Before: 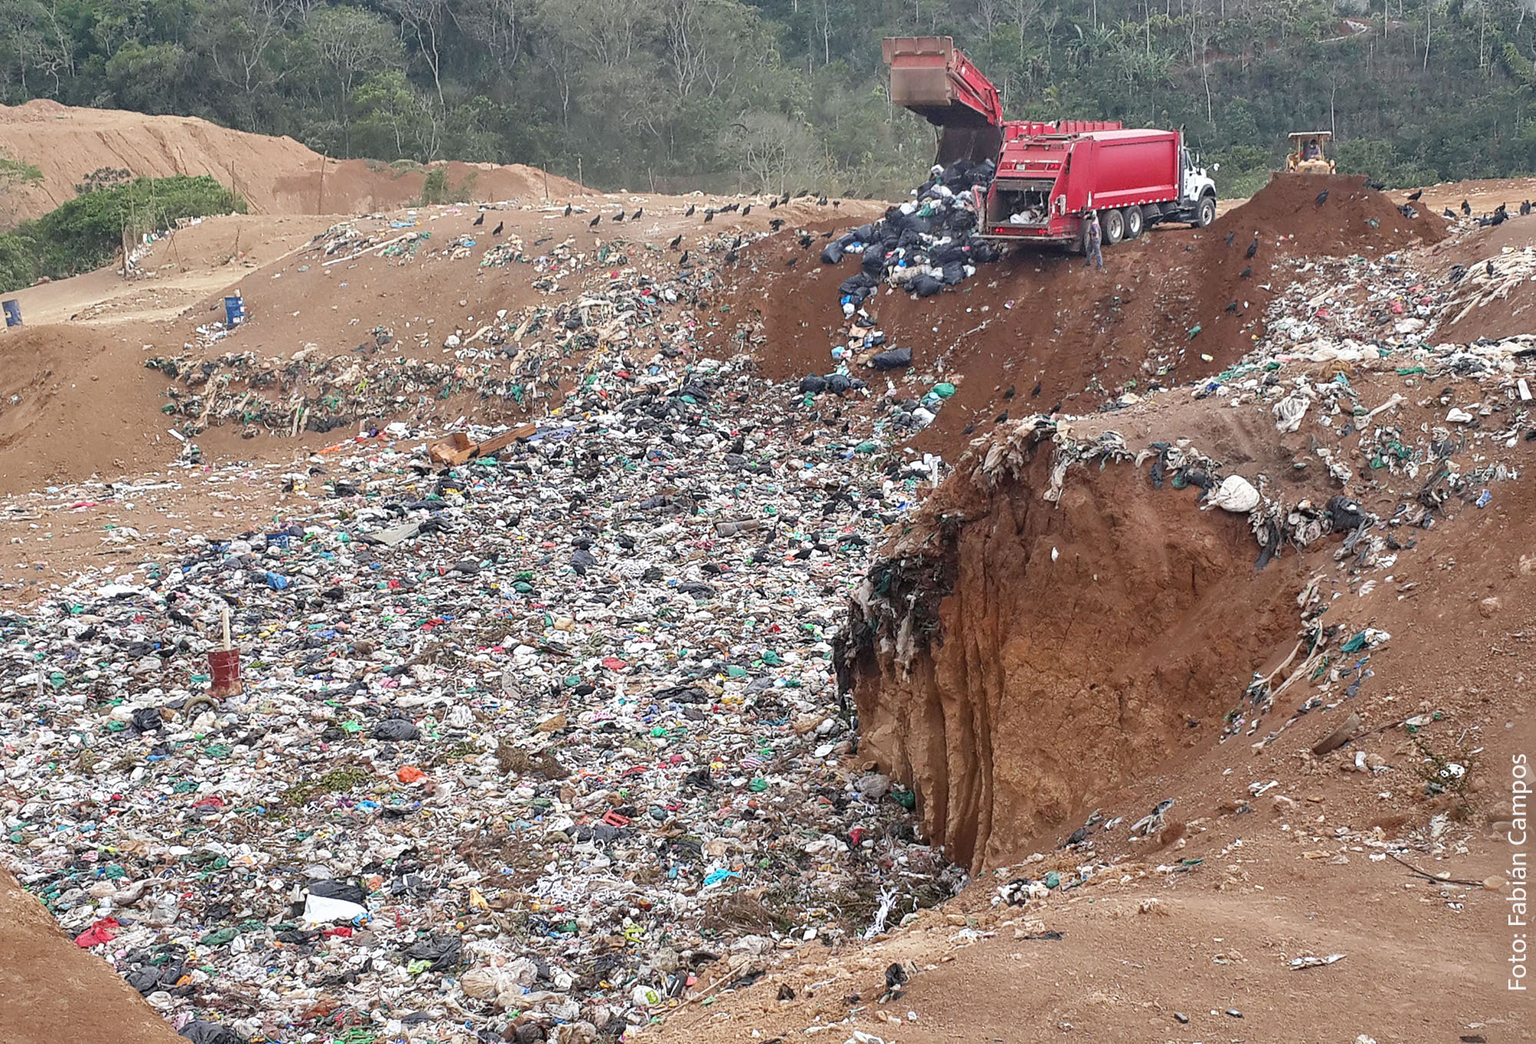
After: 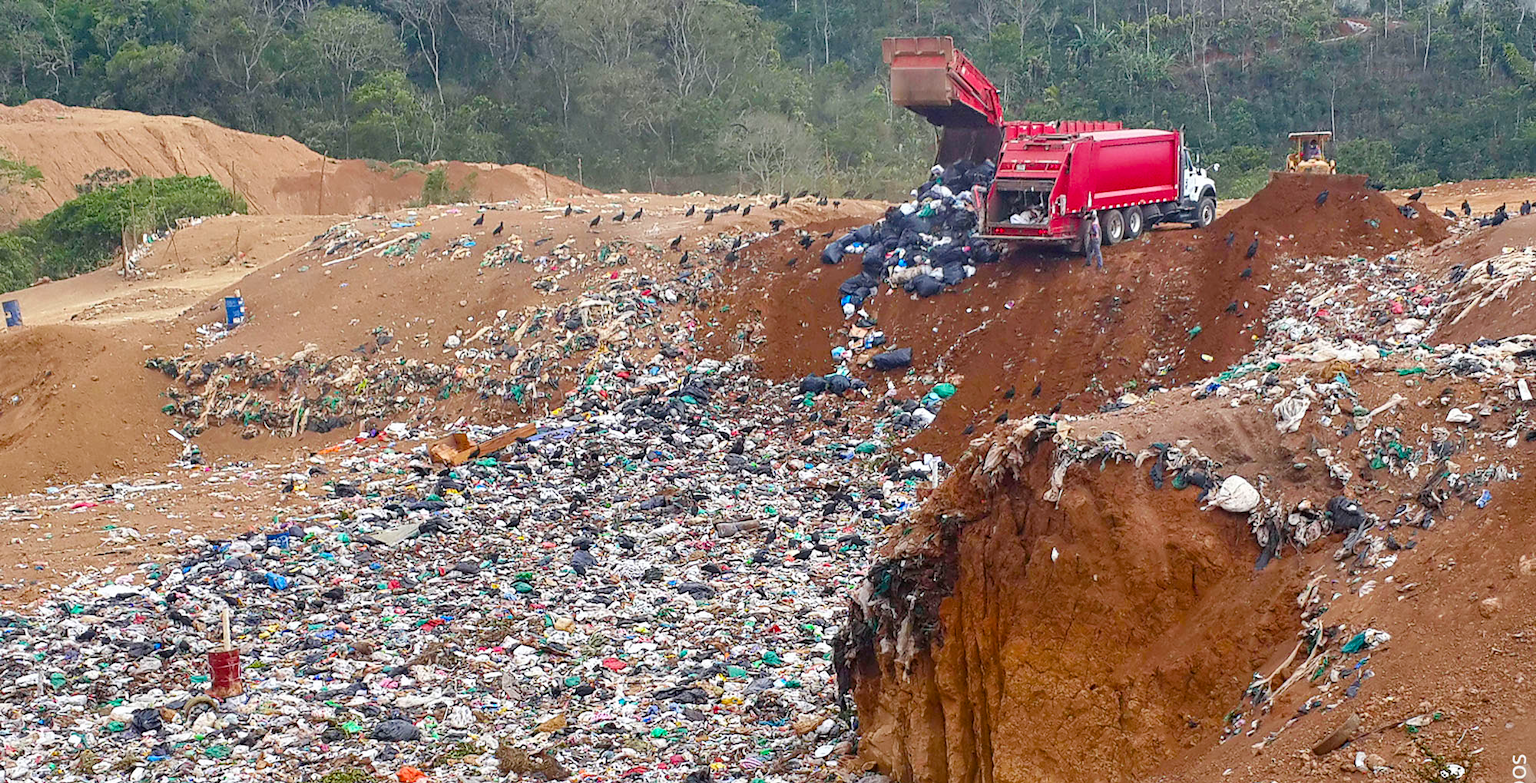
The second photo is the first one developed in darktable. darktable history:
crop: bottom 24.988%
color balance rgb: perceptual saturation grading › global saturation 20%, perceptual saturation grading › highlights -25%, perceptual saturation grading › shadows 25%, global vibrance 50%
